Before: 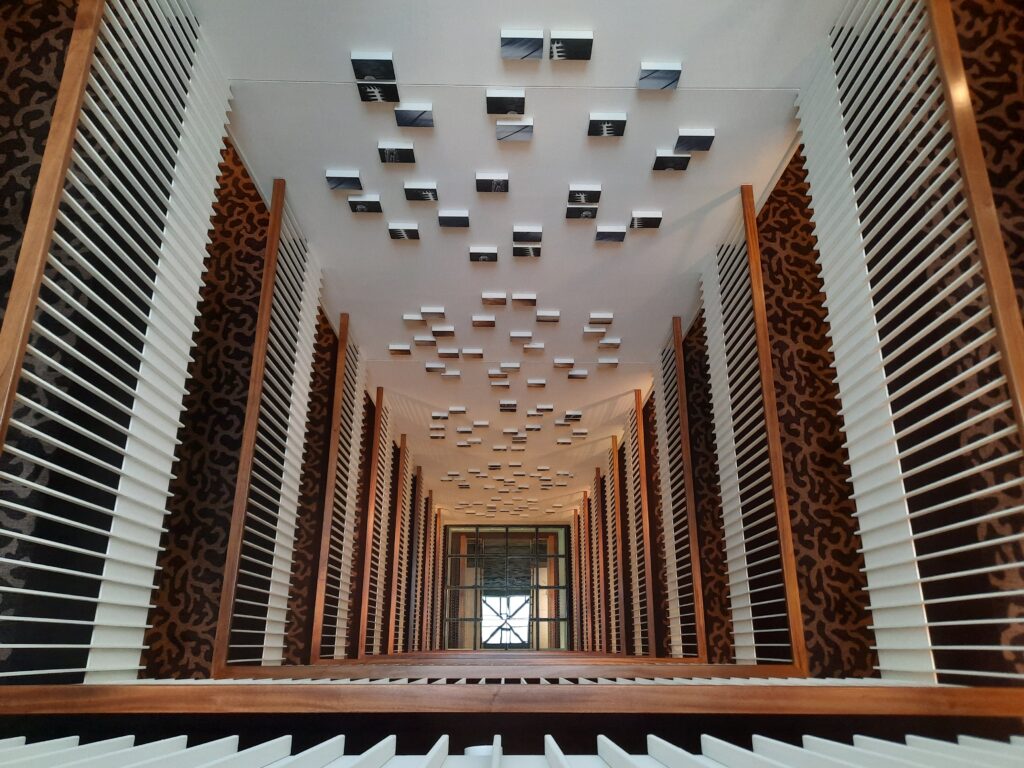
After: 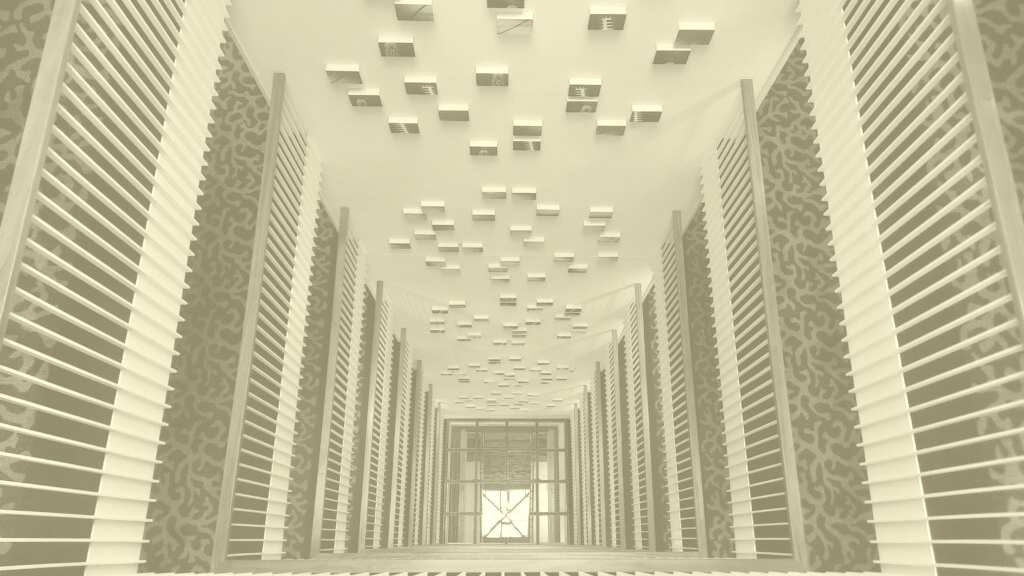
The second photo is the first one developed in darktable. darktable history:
crop: top 13.819%, bottom 11.169%
colorize: hue 43.2°, saturation 40%, version 1
